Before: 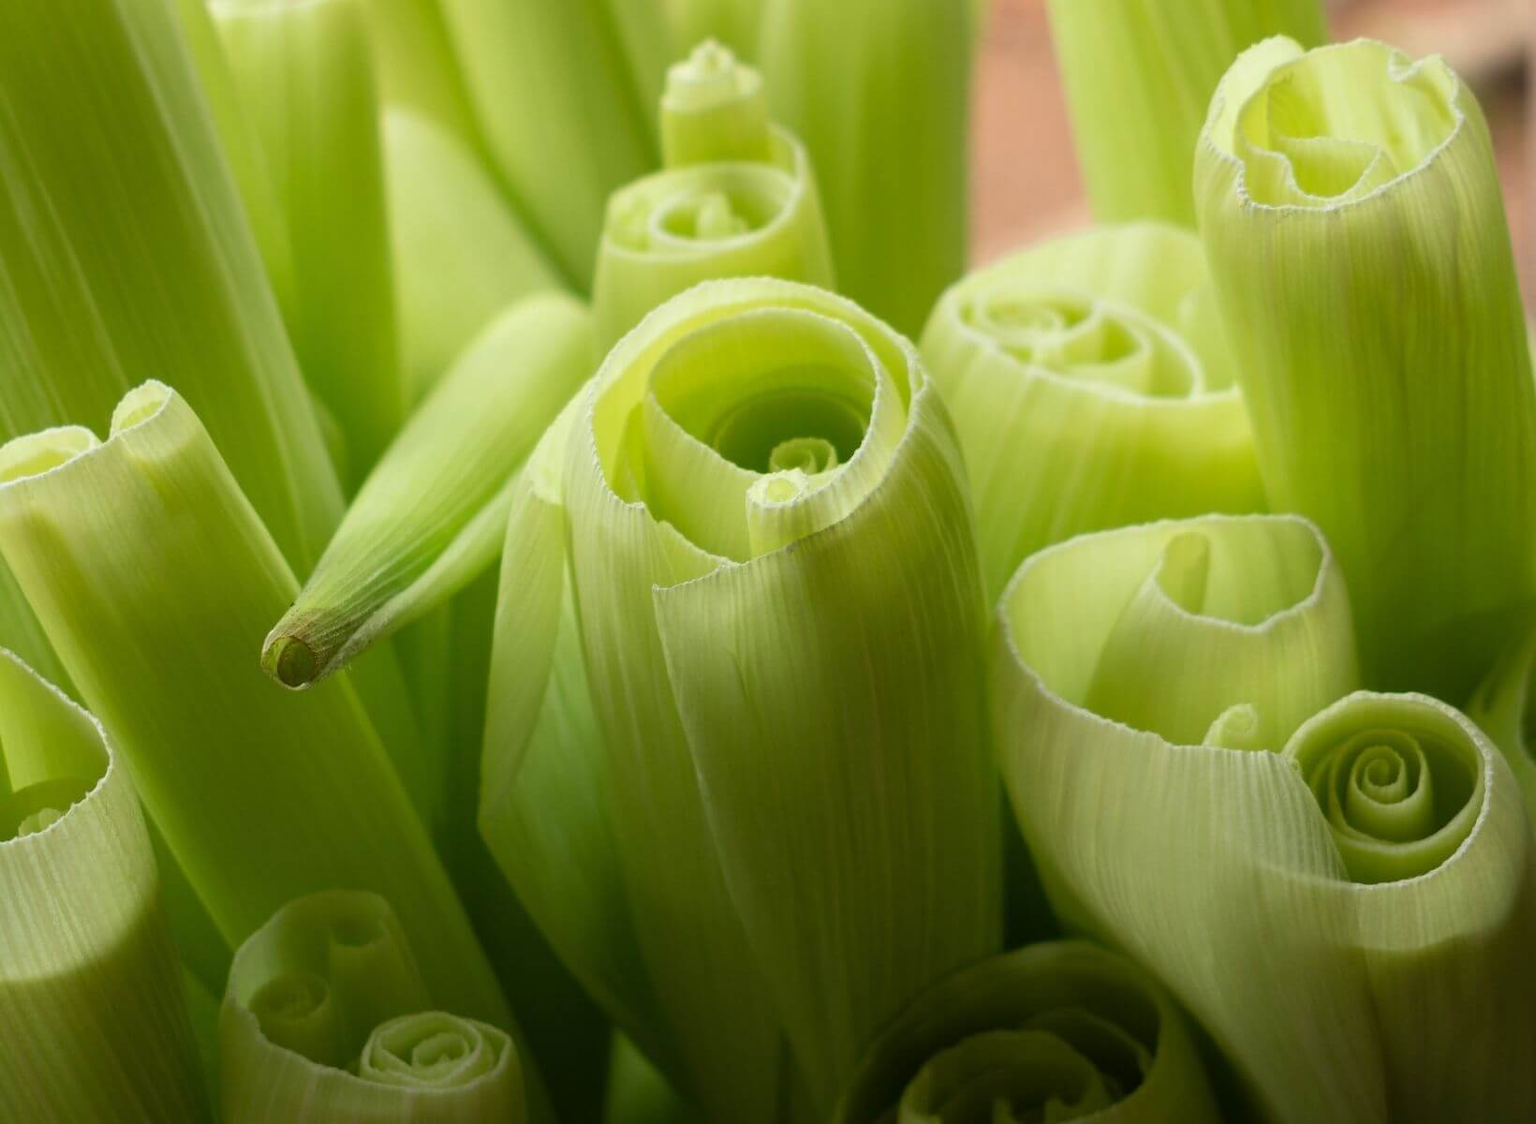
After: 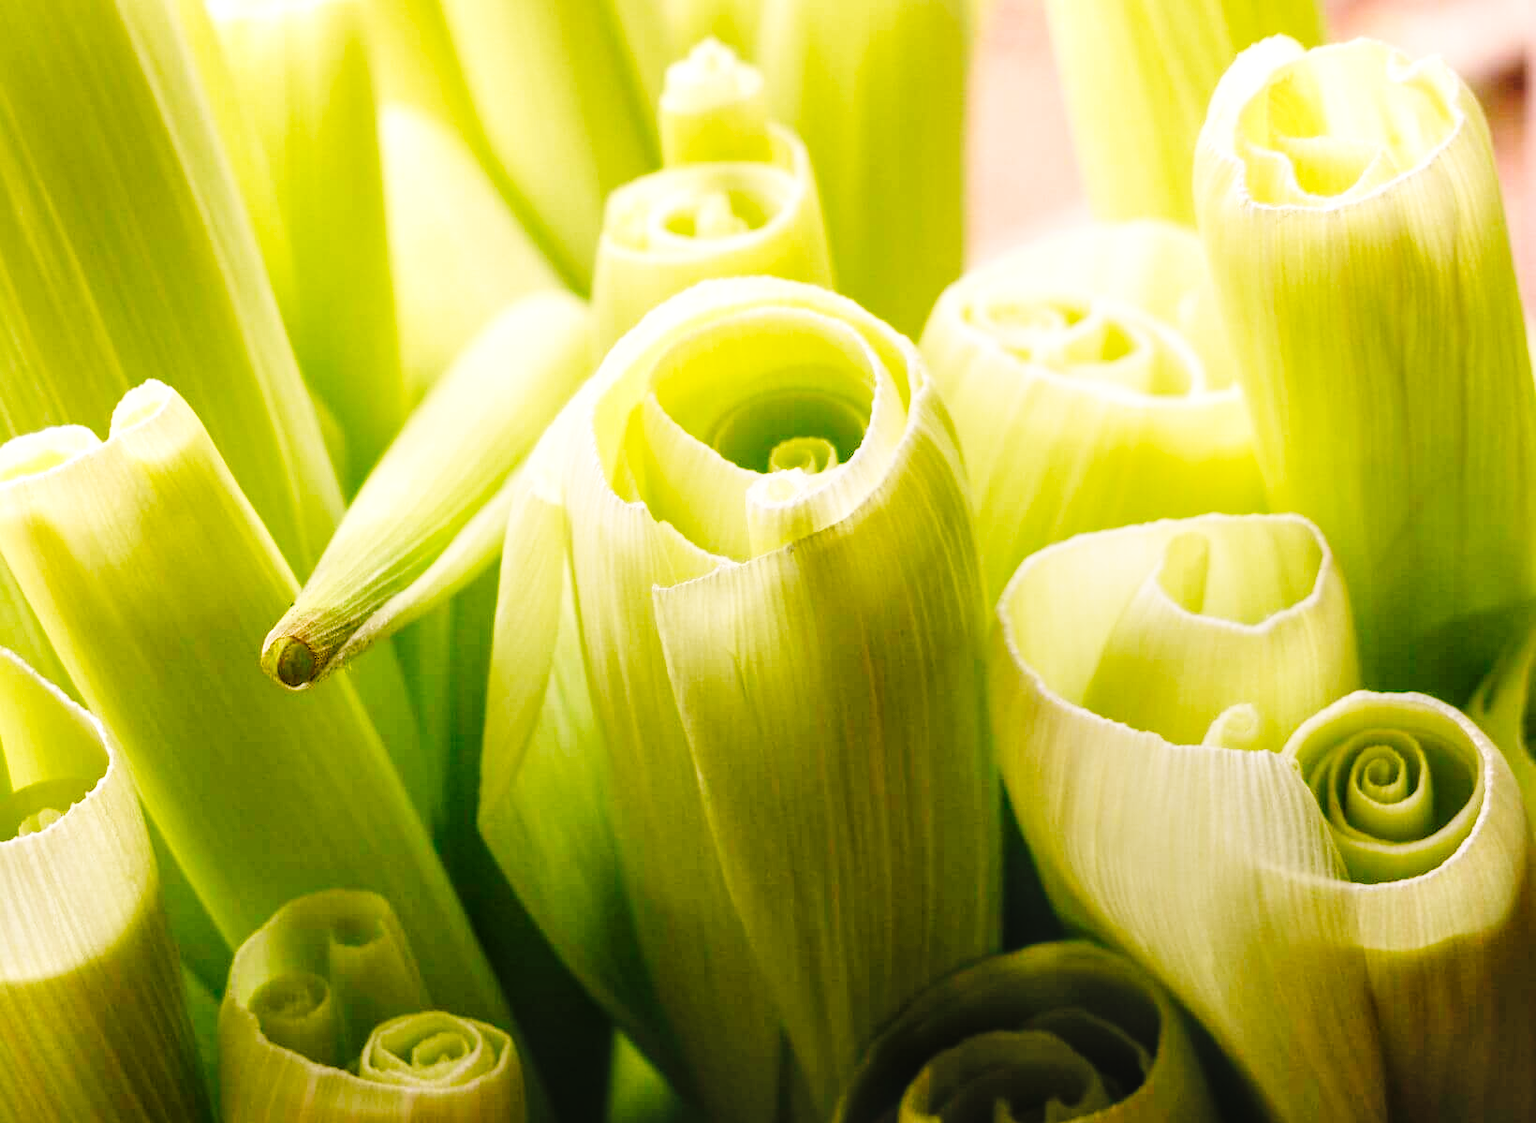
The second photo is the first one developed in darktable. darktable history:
white balance: red 1.188, blue 1.11
local contrast: highlights 0%, shadows 0%, detail 133%
base curve: curves: ch0 [(0, 0) (0, 0) (0.002, 0.001) (0.008, 0.003) (0.019, 0.011) (0.037, 0.037) (0.064, 0.11) (0.102, 0.232) (0.152, 0.379) (0.216, 0.524) (0.296, 0.665) (0.394, 0.789) (0.512, 0.881) (0.651, 0.945) (0.813, 0.986) (1, 1)], preserve colors none
